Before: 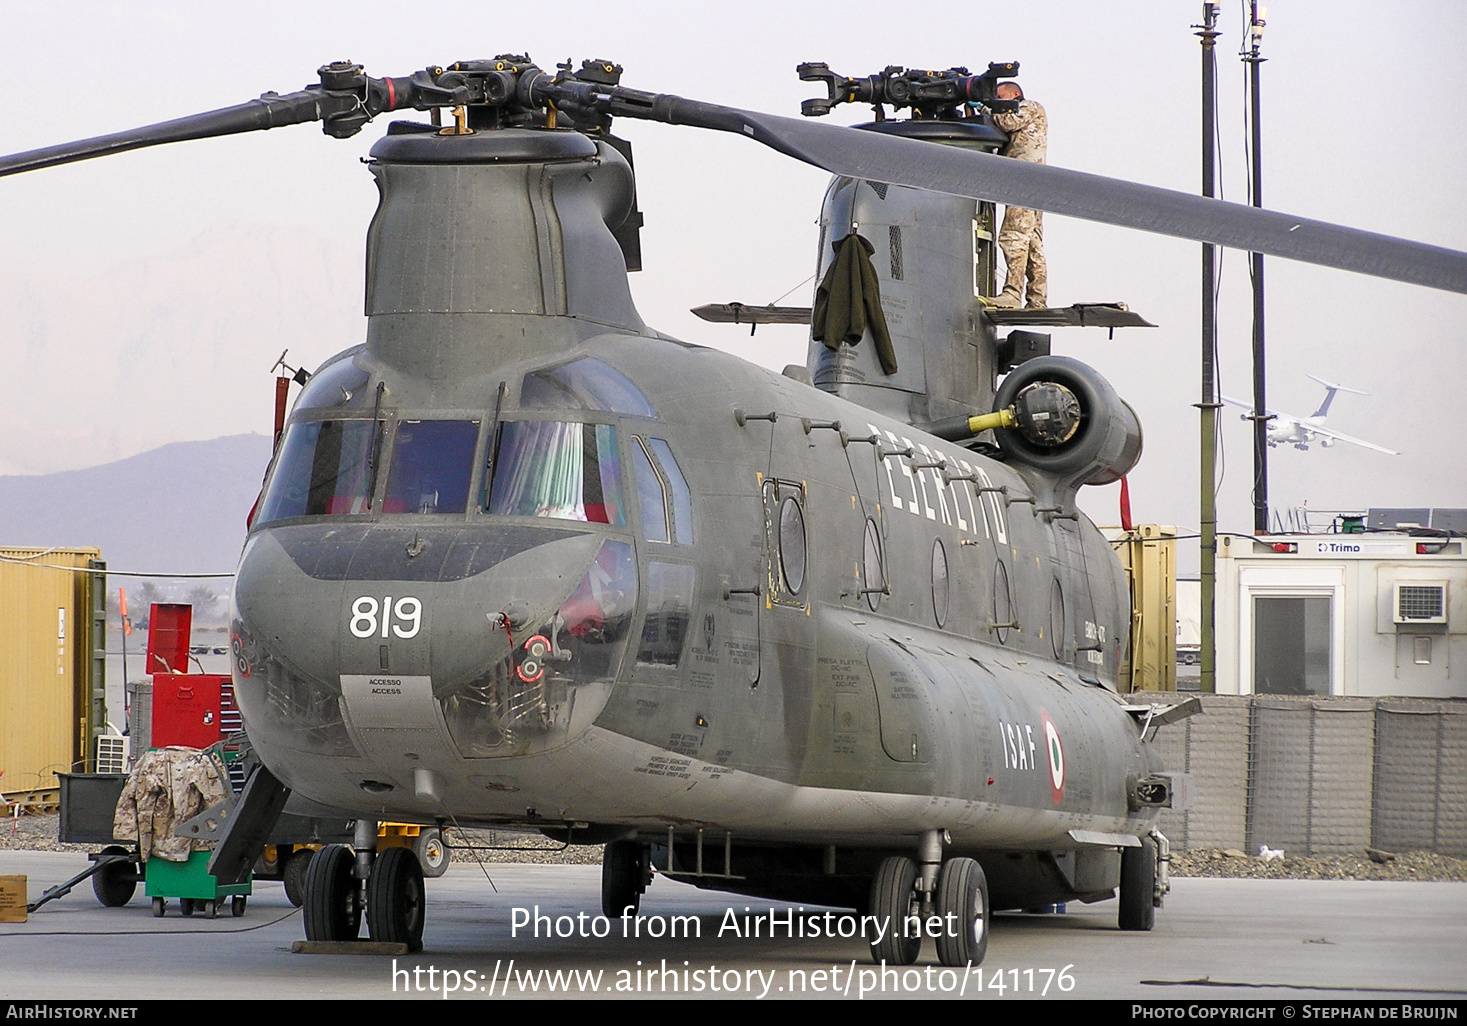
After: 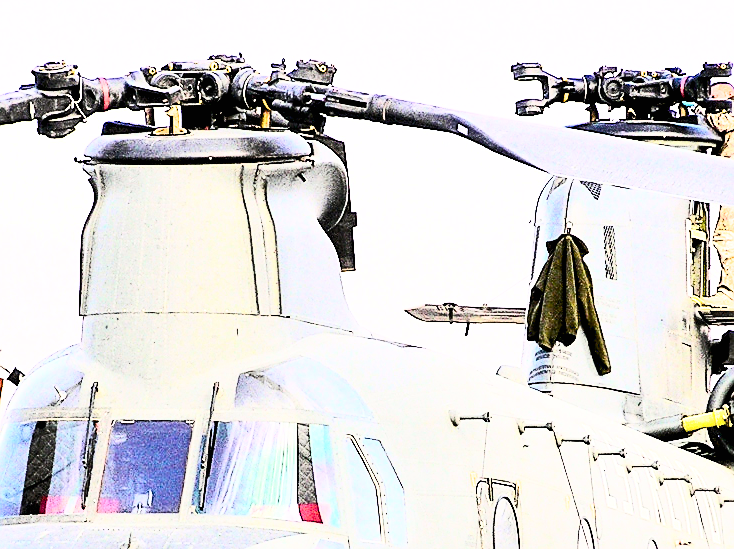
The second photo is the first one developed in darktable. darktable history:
sharpen: on, module defaults
crop: left 19.556%, right 30.401%, bottom 46.458%
tone equalizer: -8 EV -0.417 EV, -7 EV -0.389 EV, -6 EV -0.333 EV, -5 EV -0.222 EV, -3 EV 0.222 EV, -2 EV 0.333 EV, -1 EV 0.389 EV, +0 EV 0.417 EV, edges refinement/feathering 500, mask exposure compensation -1.57 EV, preserve details no
filmic rgb: black relative exposure -7.15 EV, white relative exposure 5.36 EV, hardness 3.02, color science v6 (2022)
exposure: black level correction 0.016, exposure 1.774 EV, compensate highlight preservation false
contrast brightness saturation: contrast 0.62, brightness 0.34, saturation 0.14
